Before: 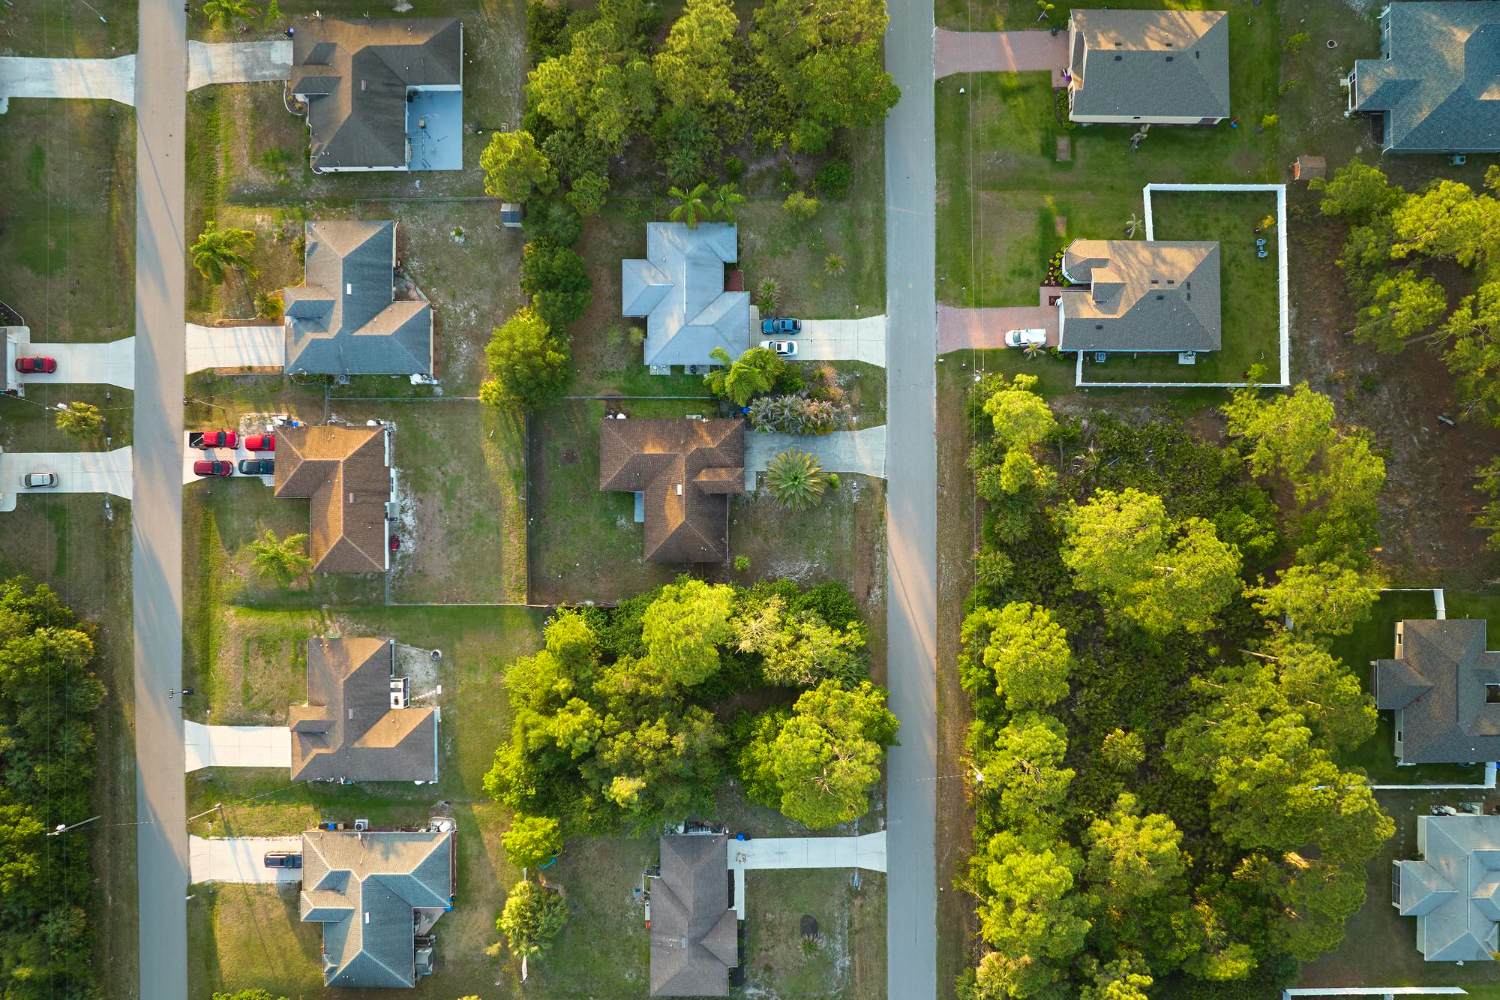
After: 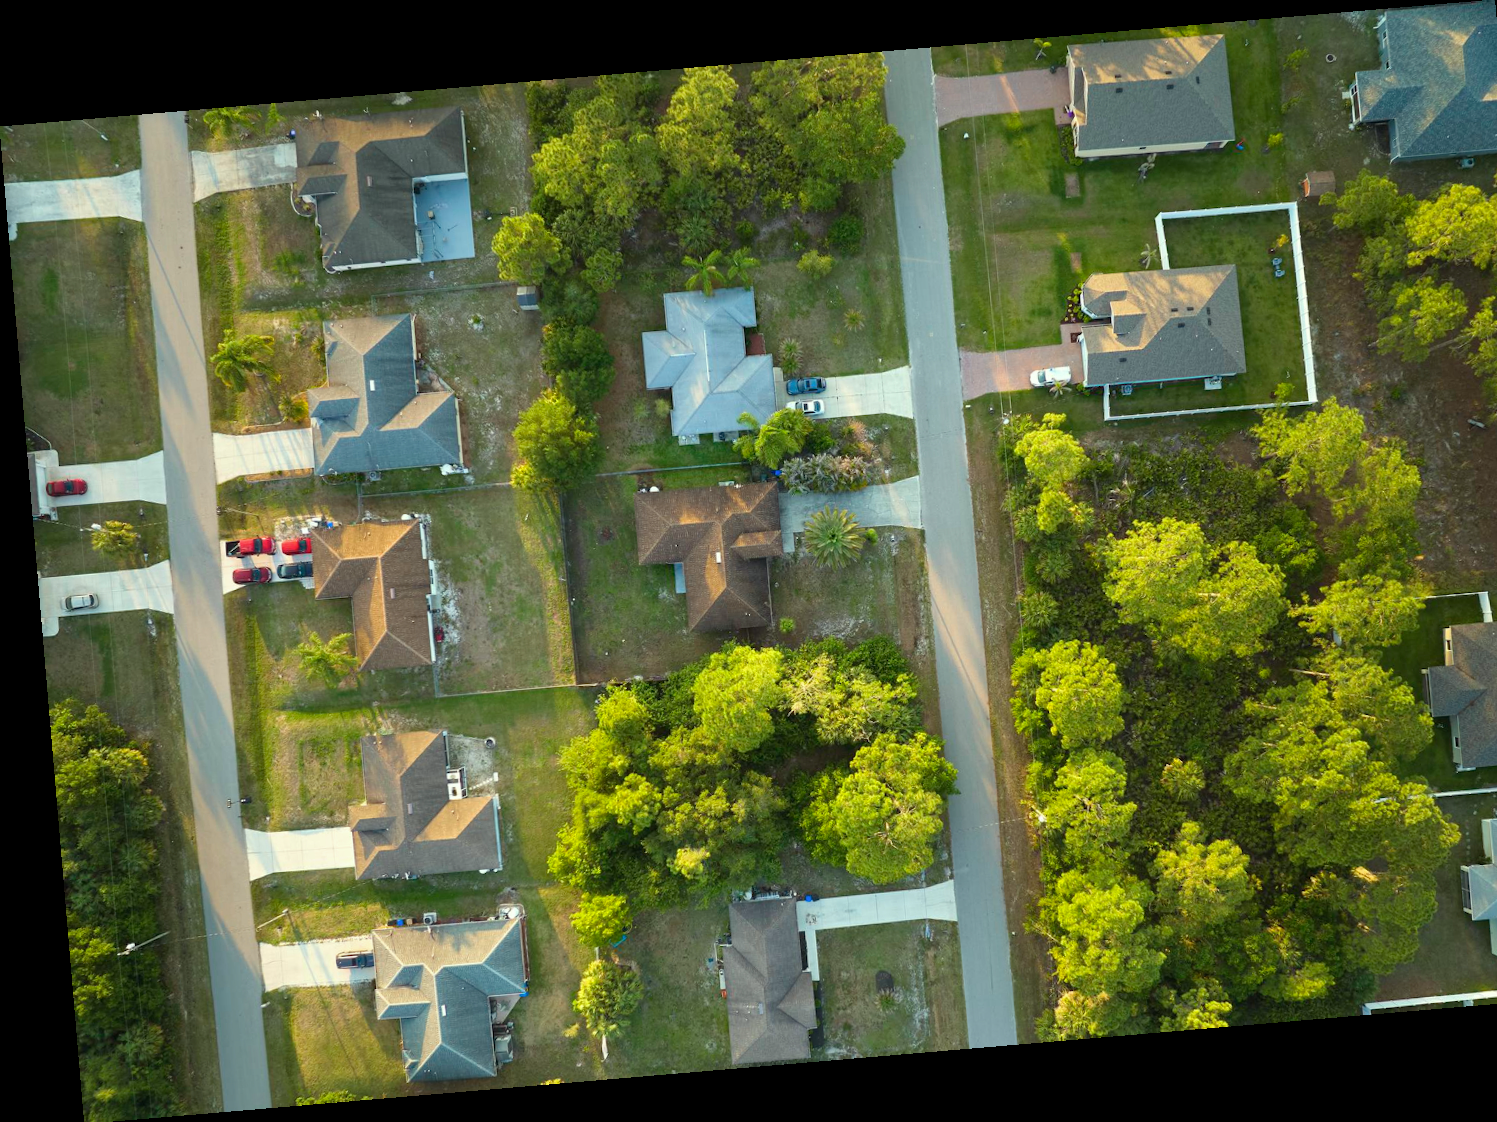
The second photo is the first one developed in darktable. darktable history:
rotate and perspective: rotation -4.86°, automatic cropping off
color correction: highlights a* -4.73, highlights b* 5.06, saturation 0.97
crop and rotate: right 5.167%
